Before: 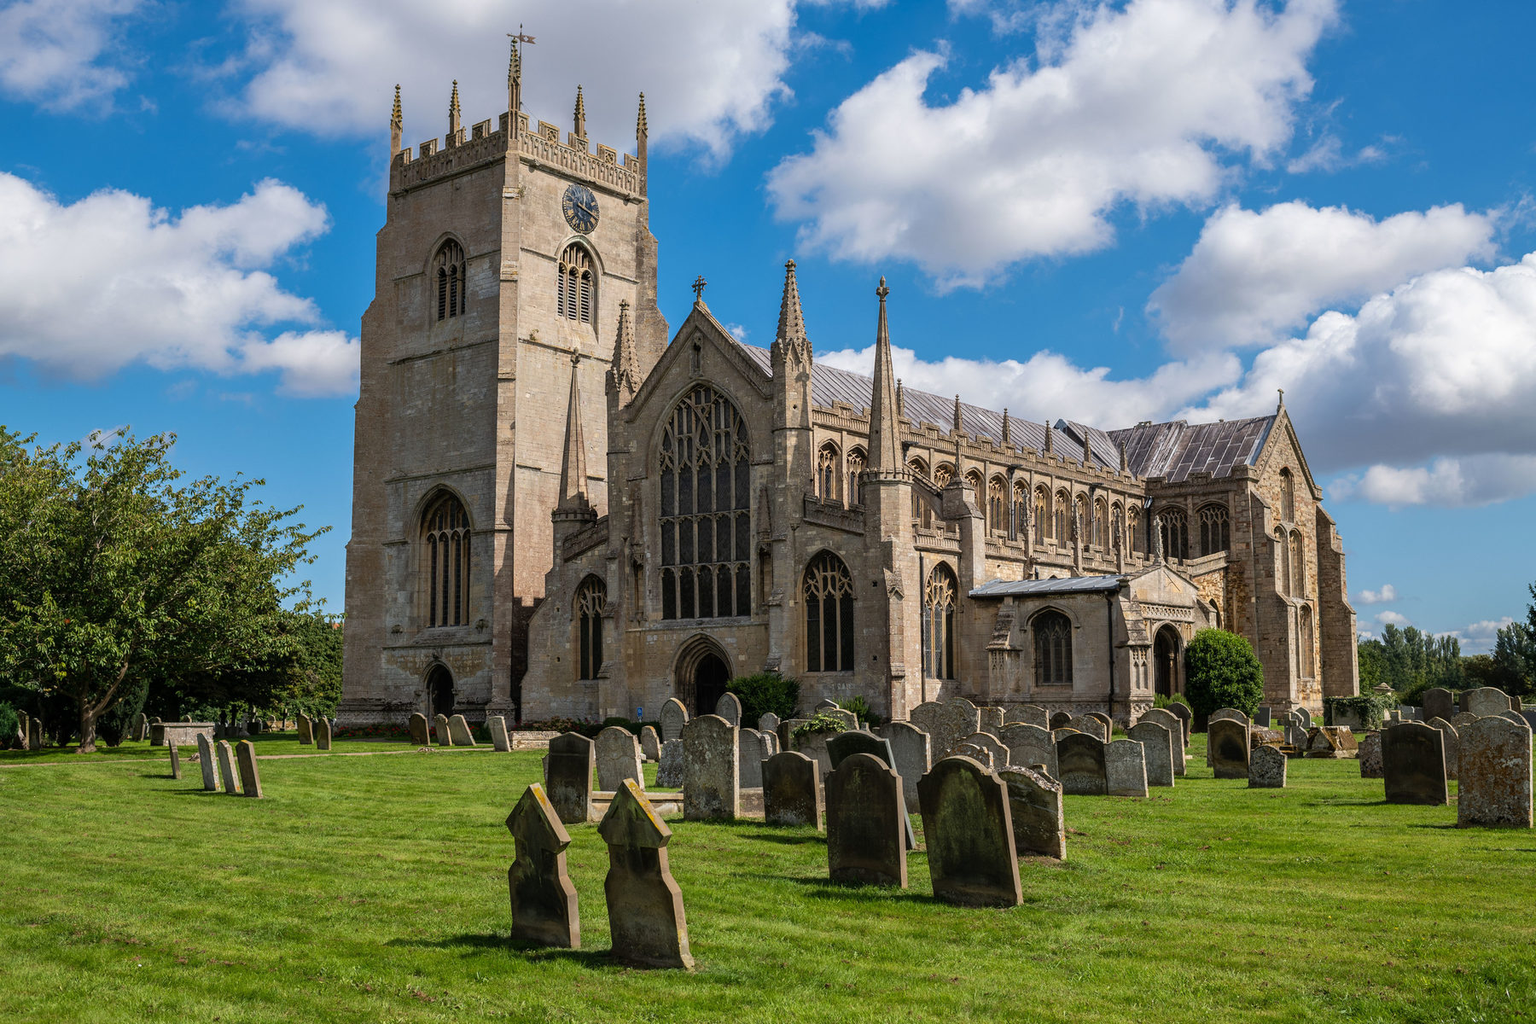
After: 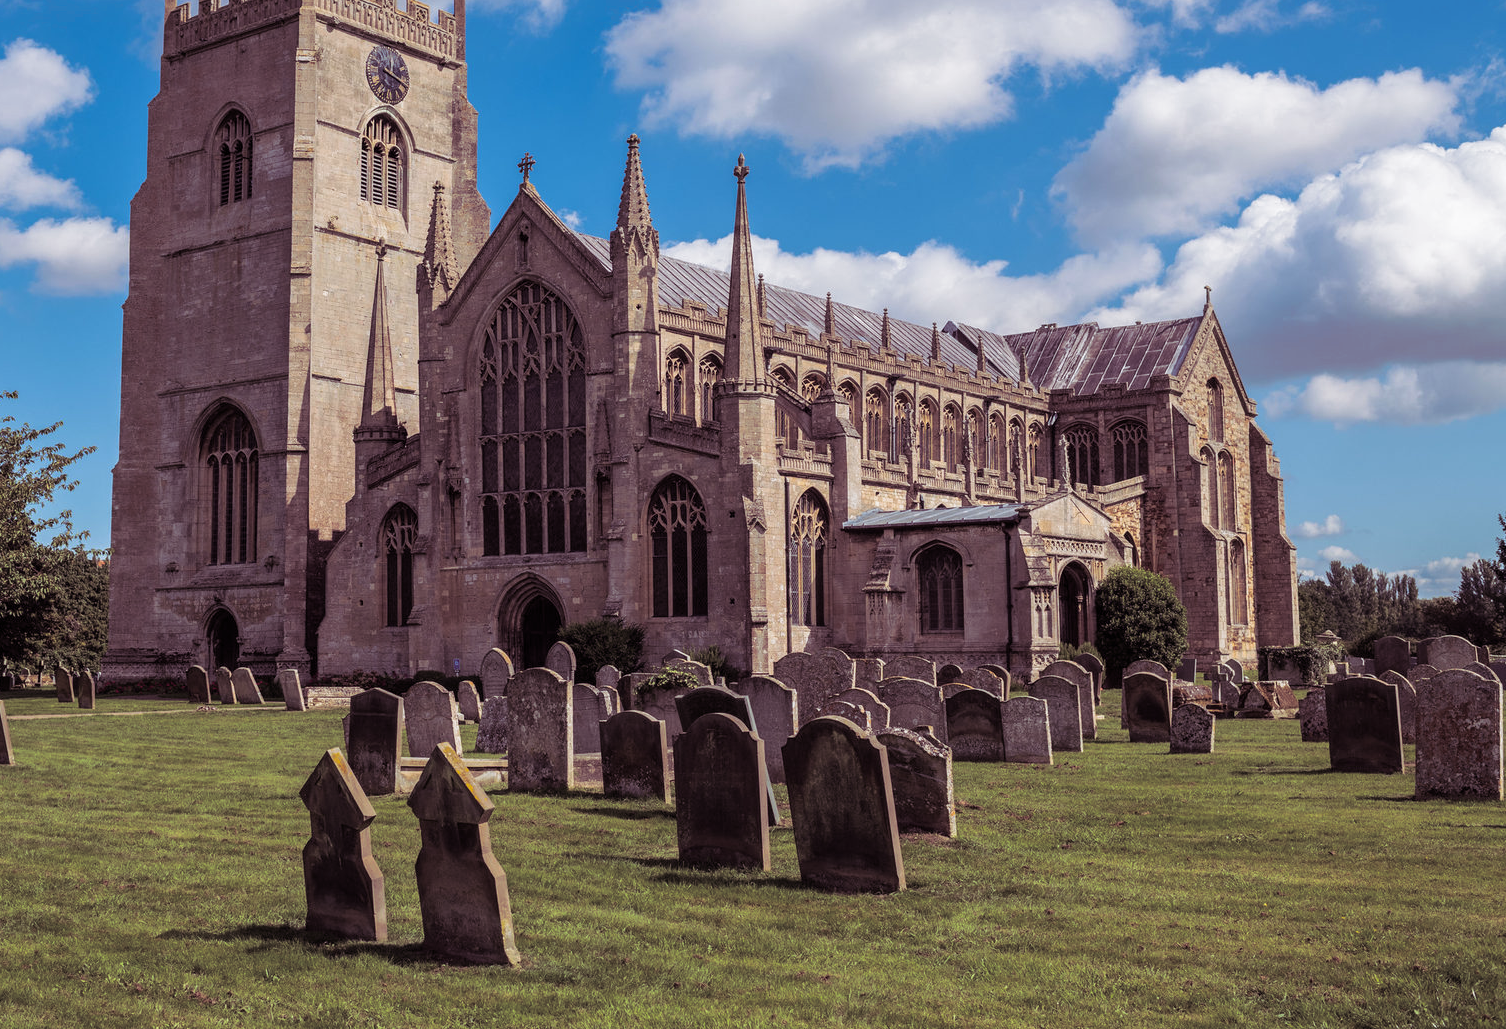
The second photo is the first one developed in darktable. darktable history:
split-toning: shadows › hue 316.8°, shadows › saturation 0.47, highlights › hue 201.6°, highlights › saturation 0, balance -41.97, compress 28.01%
exposure: exposure -0.041 EV, compensate highlight preservation false
white balance: red 1.004, blue 1.024
crop: left 16.315%, top 14.246%
